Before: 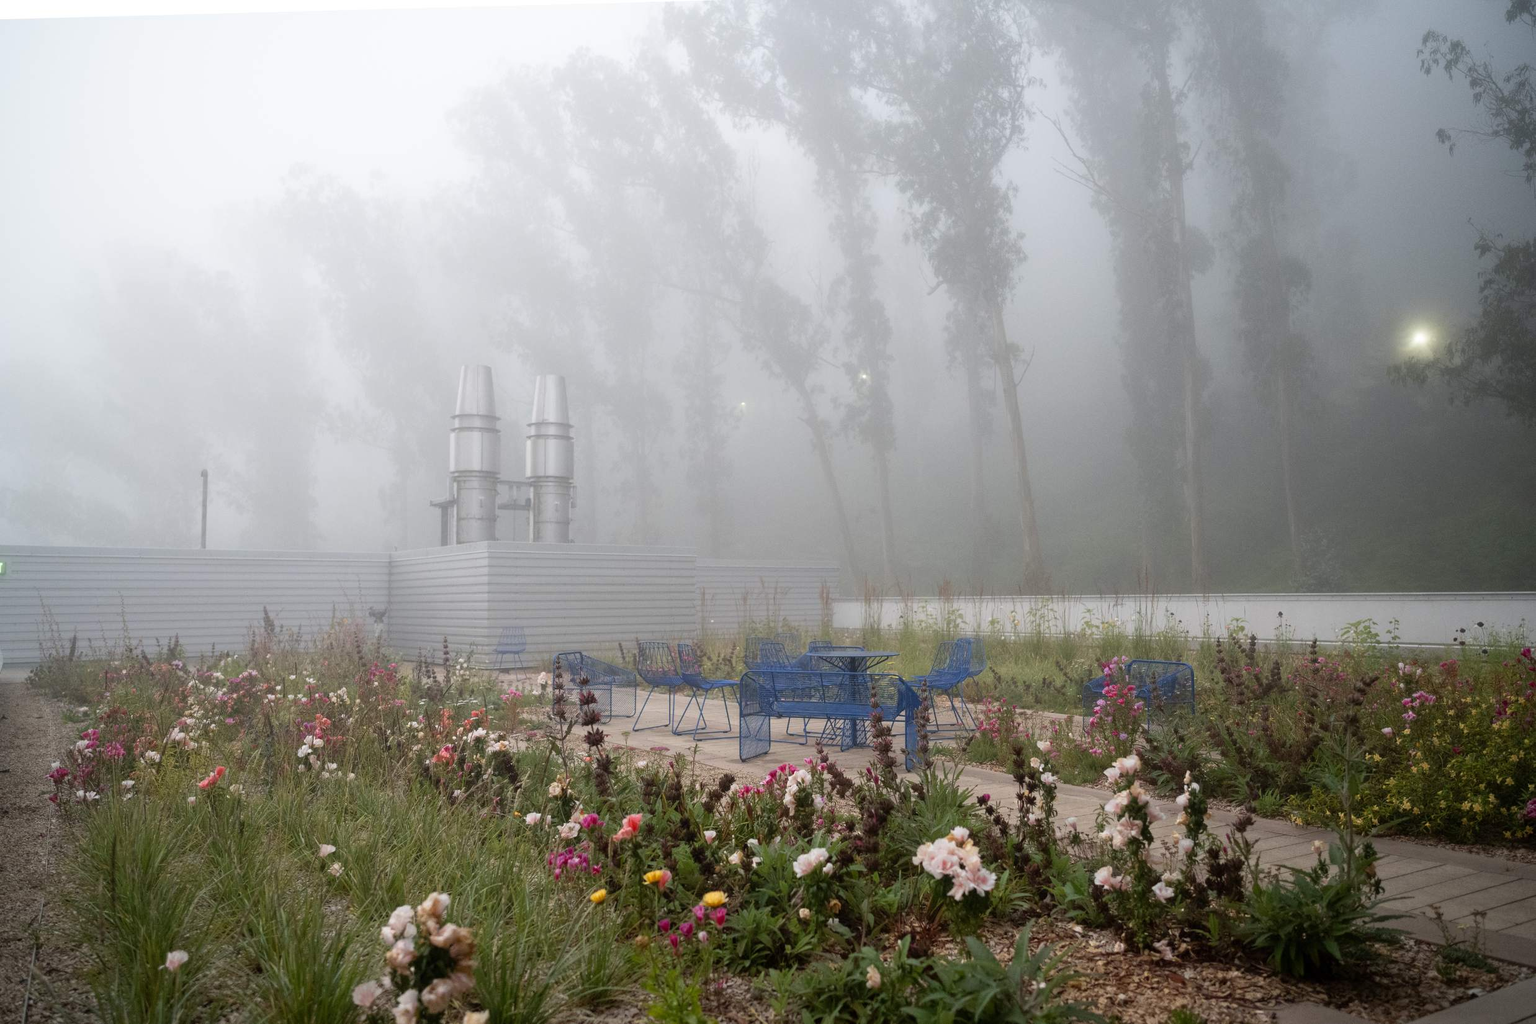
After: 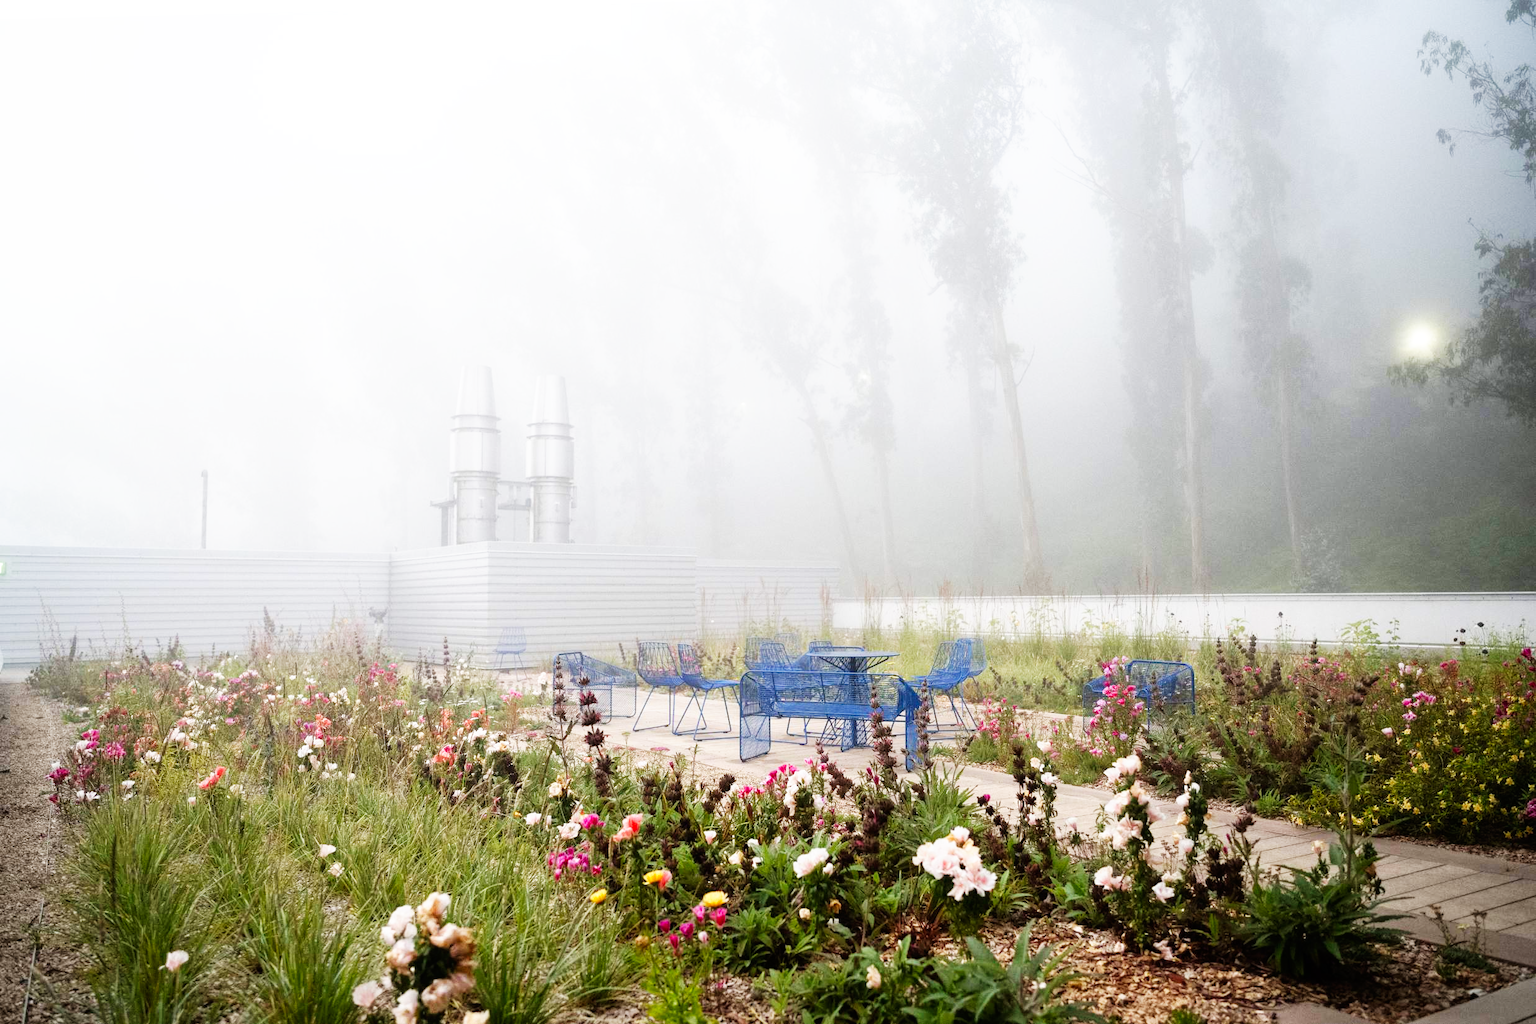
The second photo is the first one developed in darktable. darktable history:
local contrast: mode bilateral grid, contrast 20, coarseness 50, detail 102%, midtone range 0.2
base curve: curves: ch0 [(0, 0) (0.007, 0.004) (0.027, 0.03) (0.046, 0.07) (0.207, 0.54) (0.442, 0.872) (0.673, 0.972) (1, 1)], preserve colors none
